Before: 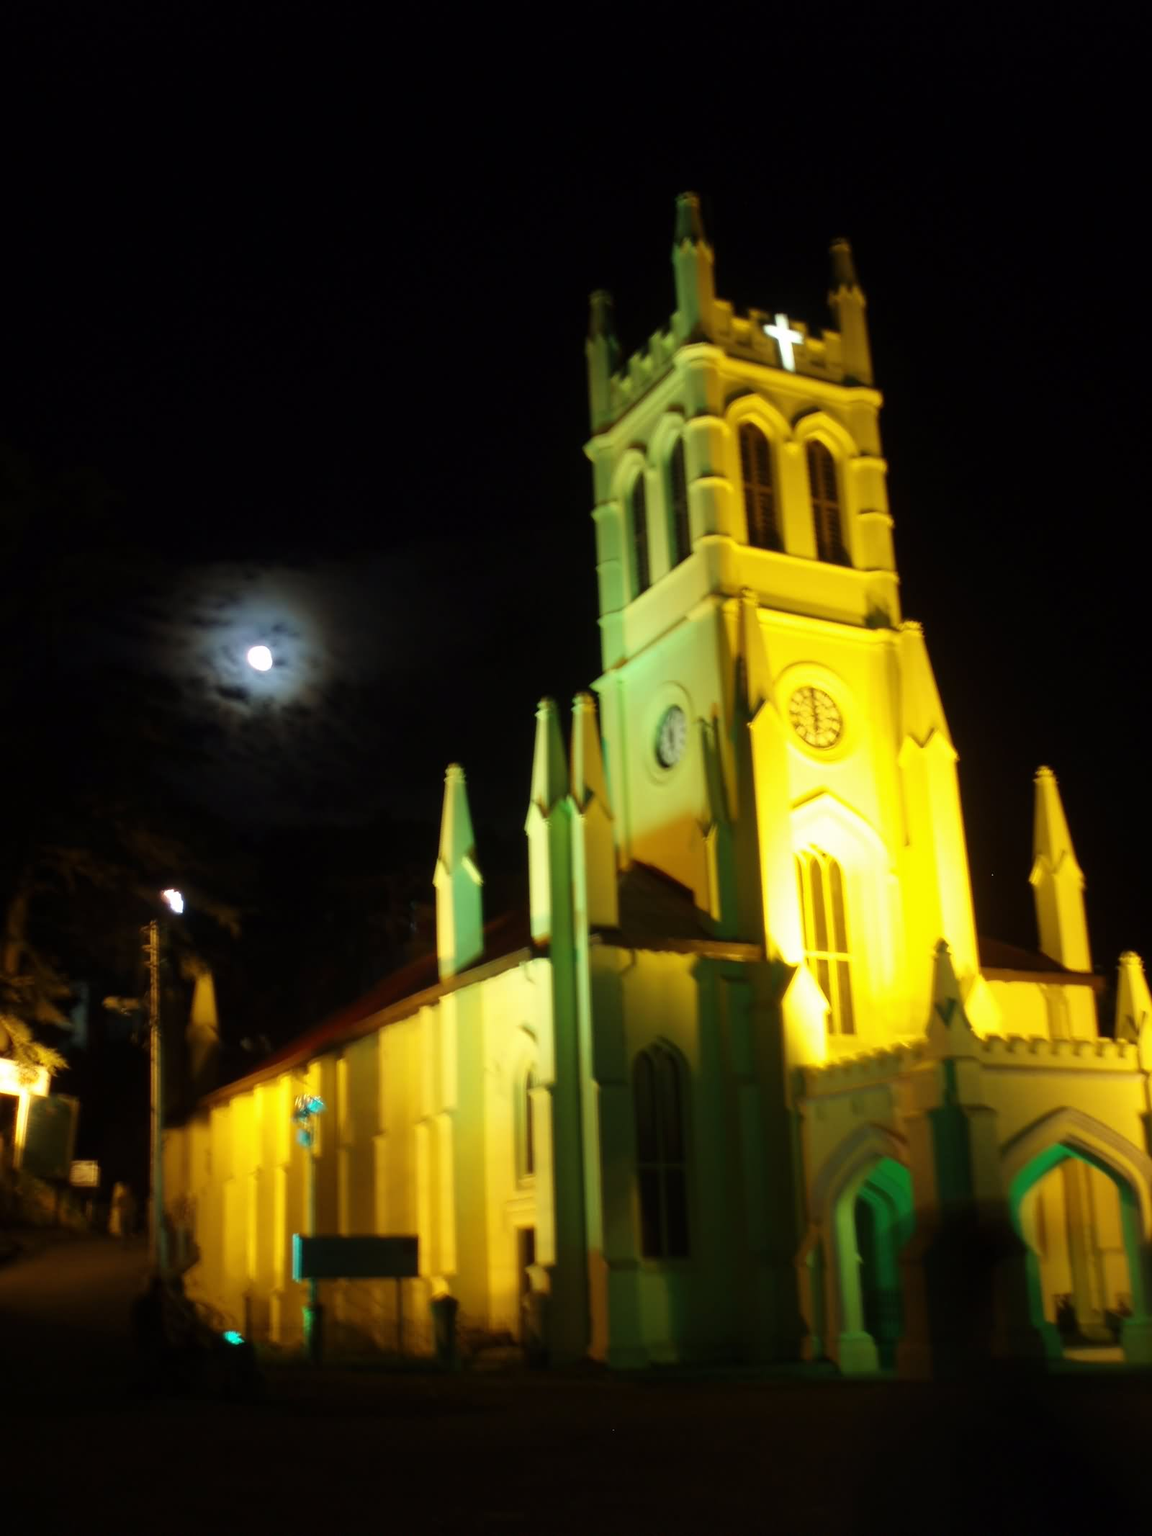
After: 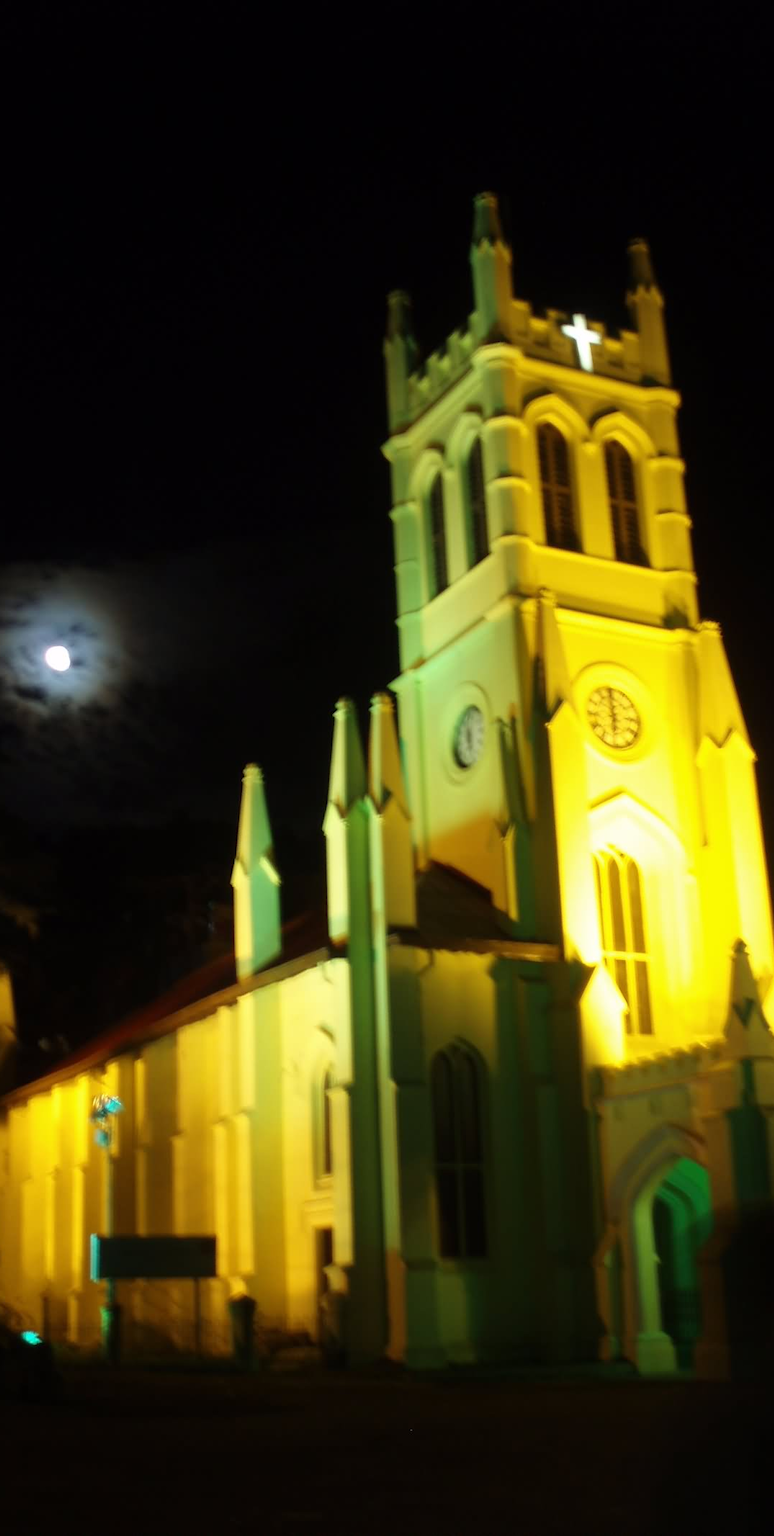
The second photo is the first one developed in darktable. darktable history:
exposure: compensate exposure bias true, compensate highlight preservation false
crop and rotate: left 17.625%, right 15.16%
